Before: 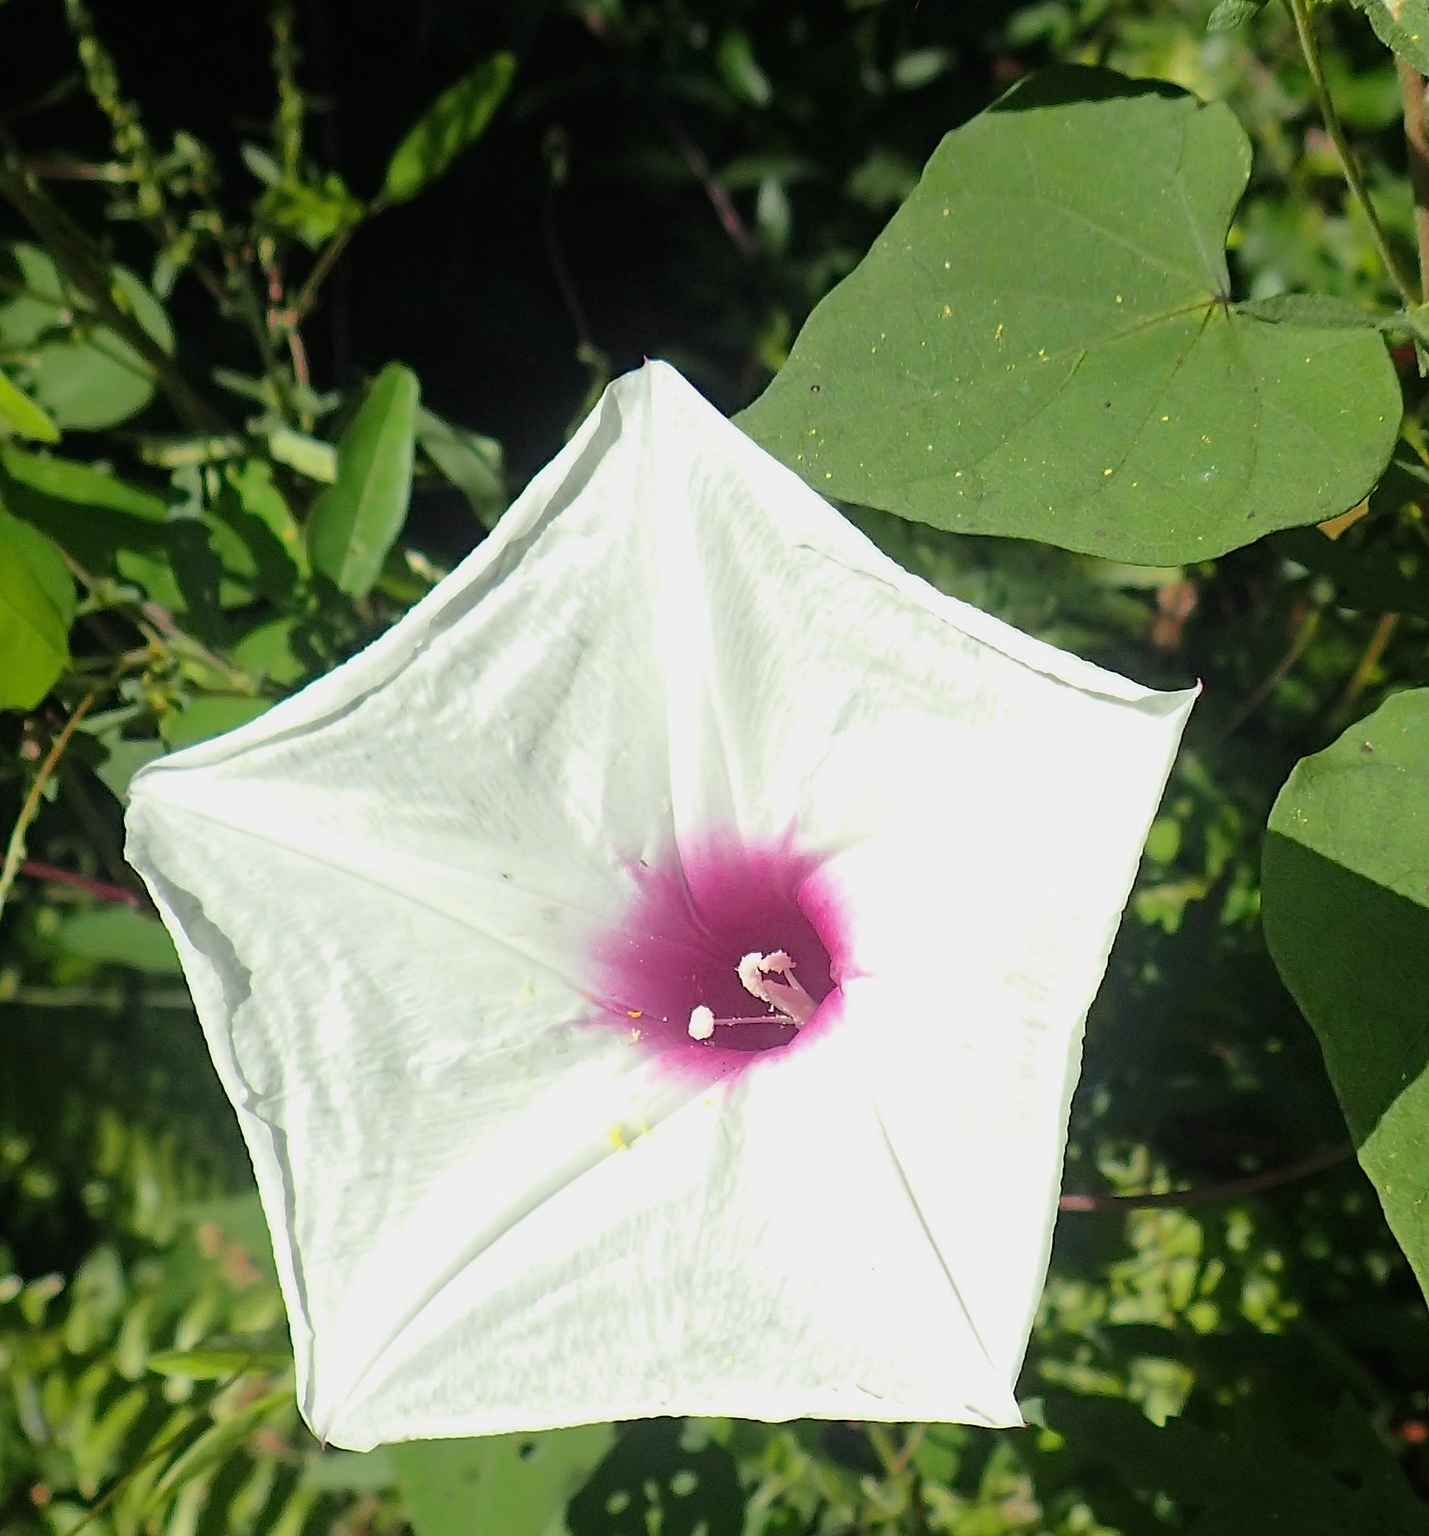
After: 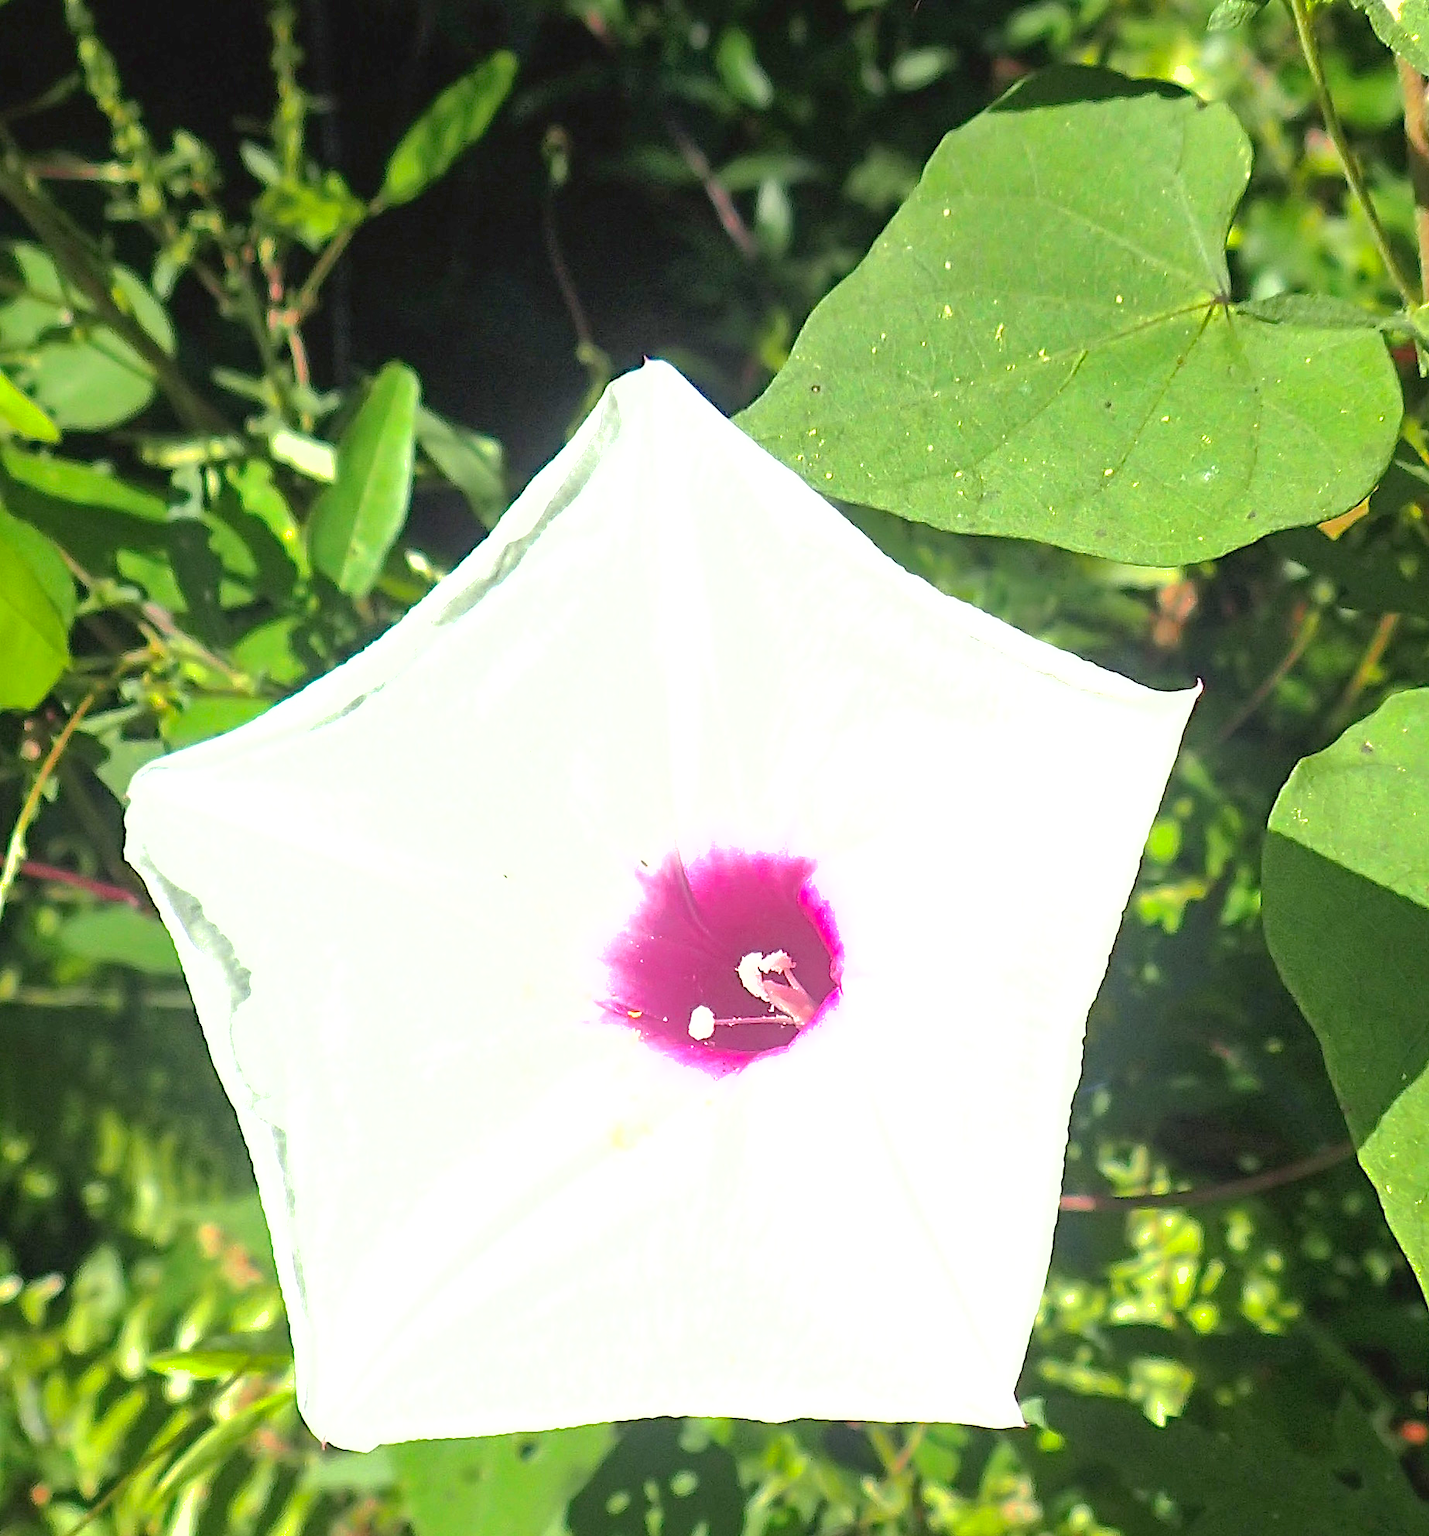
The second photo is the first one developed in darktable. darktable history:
shadows and highlights: on, module defaults
exposure: black level correction 0, exposure 1.3 EV, compensate exposure bias true, compensate highlight preservation false
